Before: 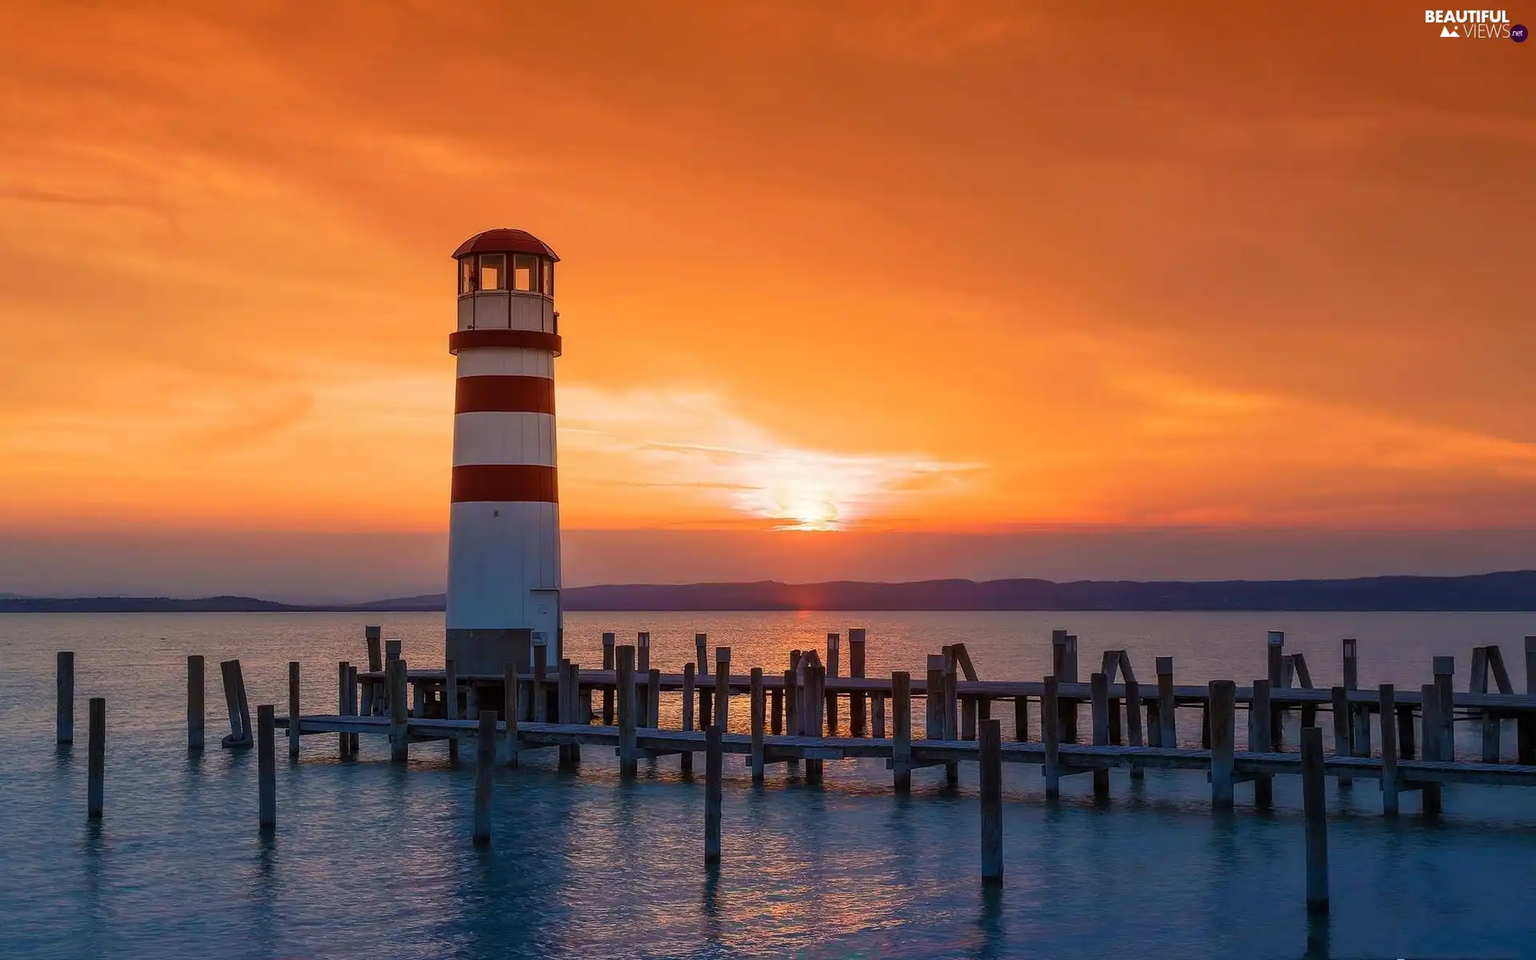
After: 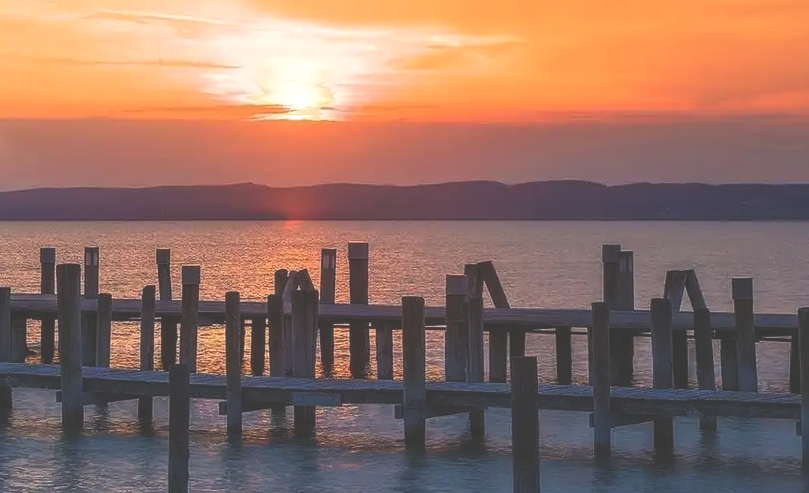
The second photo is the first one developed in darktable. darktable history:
crop: left 37.142%, top 45.301%, right 20.697%, bottom 13.569%
exposure: black level correction -0.042, exposure 0.06 EV, compensate highlight preservation false
local contrast: on, module defaults
